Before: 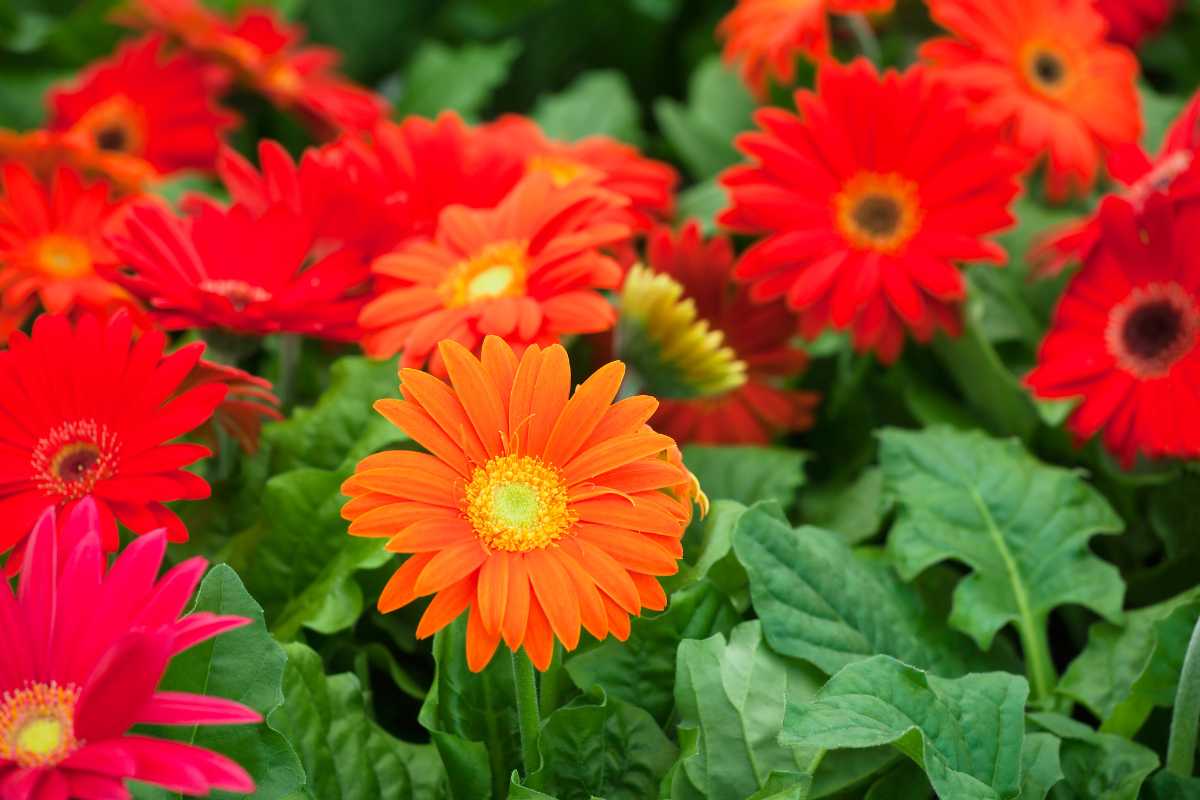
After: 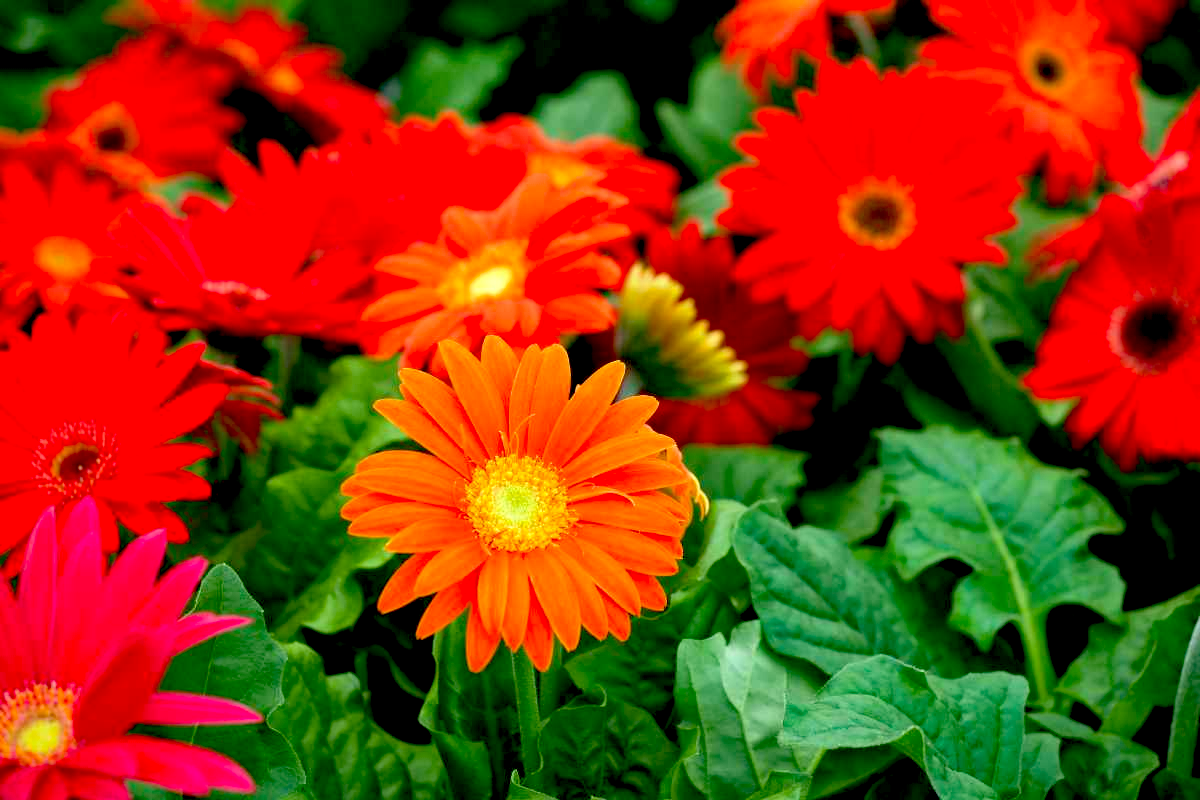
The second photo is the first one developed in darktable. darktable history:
exposure: black level correction 0.027, exposure 0.18 EV, compensate highlight preservation false
haze removal: strength 0.3, distance 0.247, compatibility mode true, adaptive false
